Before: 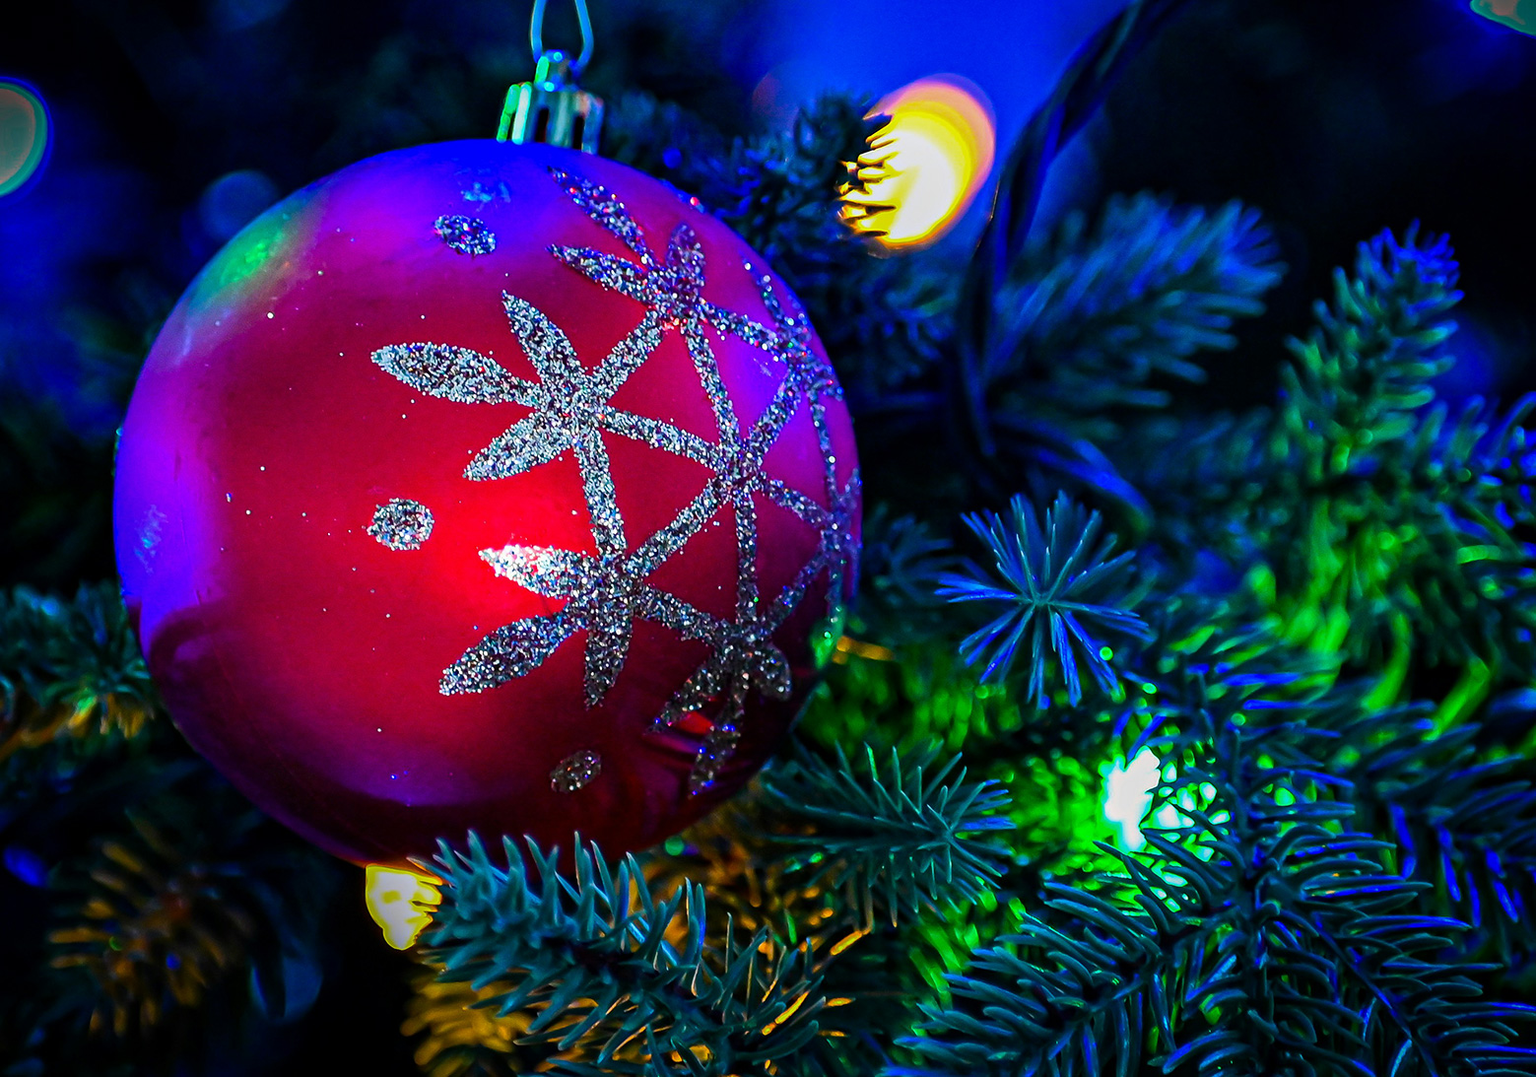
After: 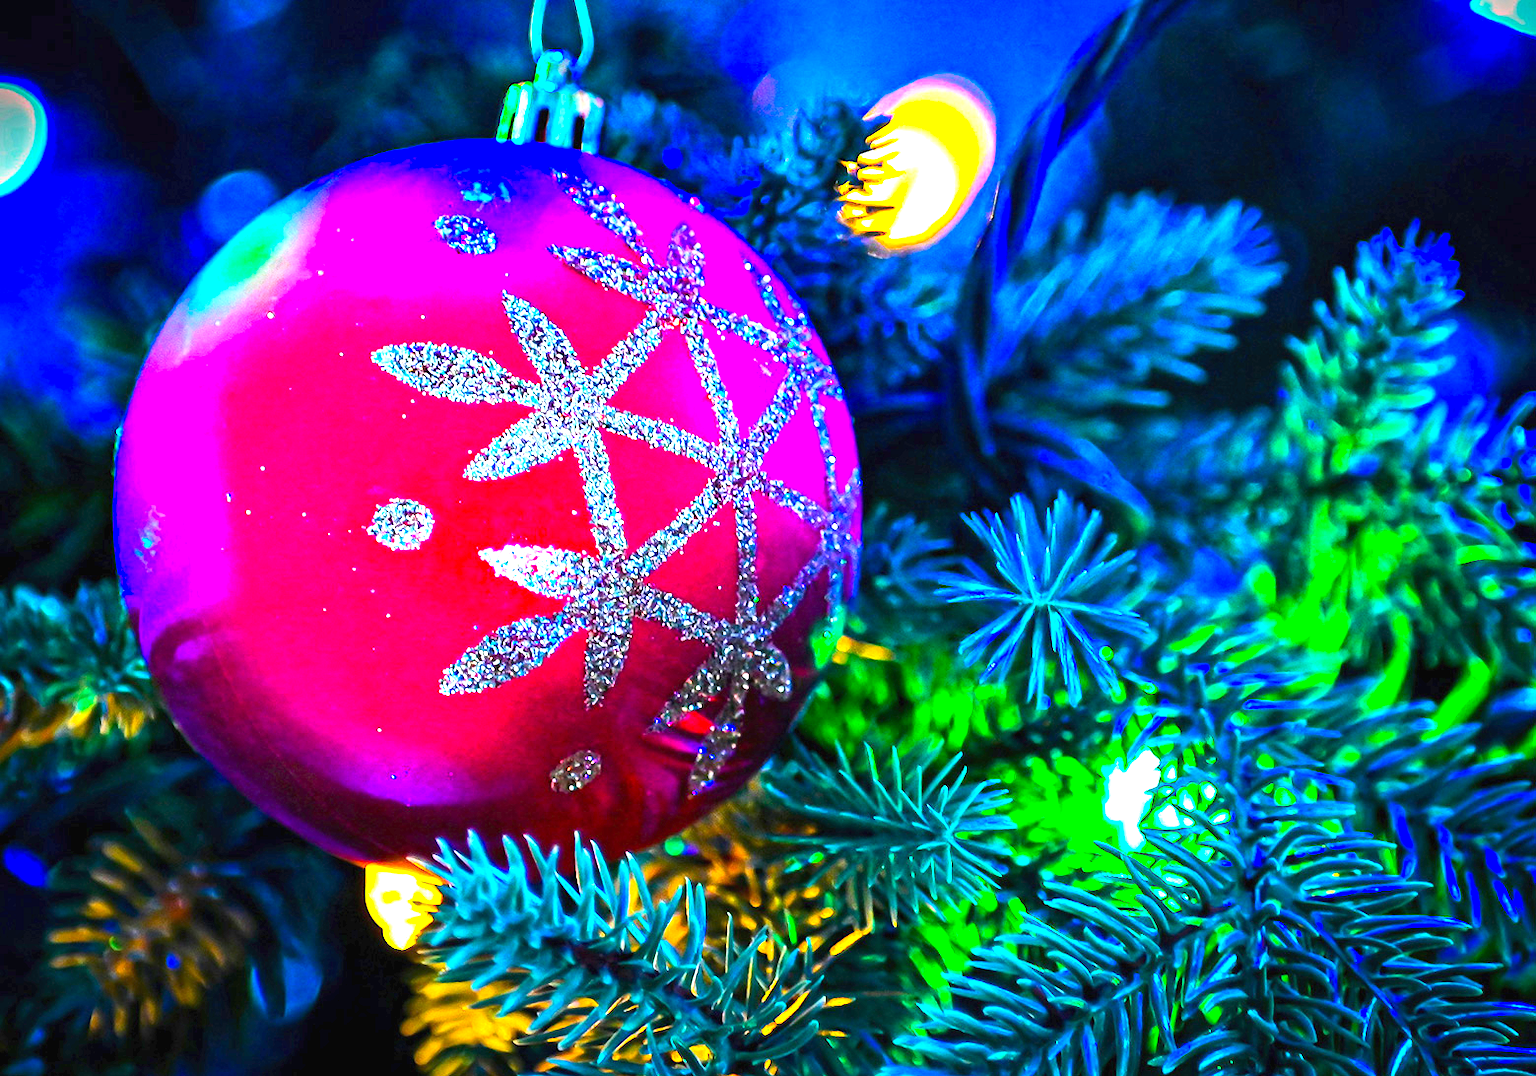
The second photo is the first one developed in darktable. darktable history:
contrast brightness saturation: contrast 0.202, brightness 0.164, saturation 0.223
exposure: black level correction 0, exposure 2.107 EV, compensate highlight preservation false
